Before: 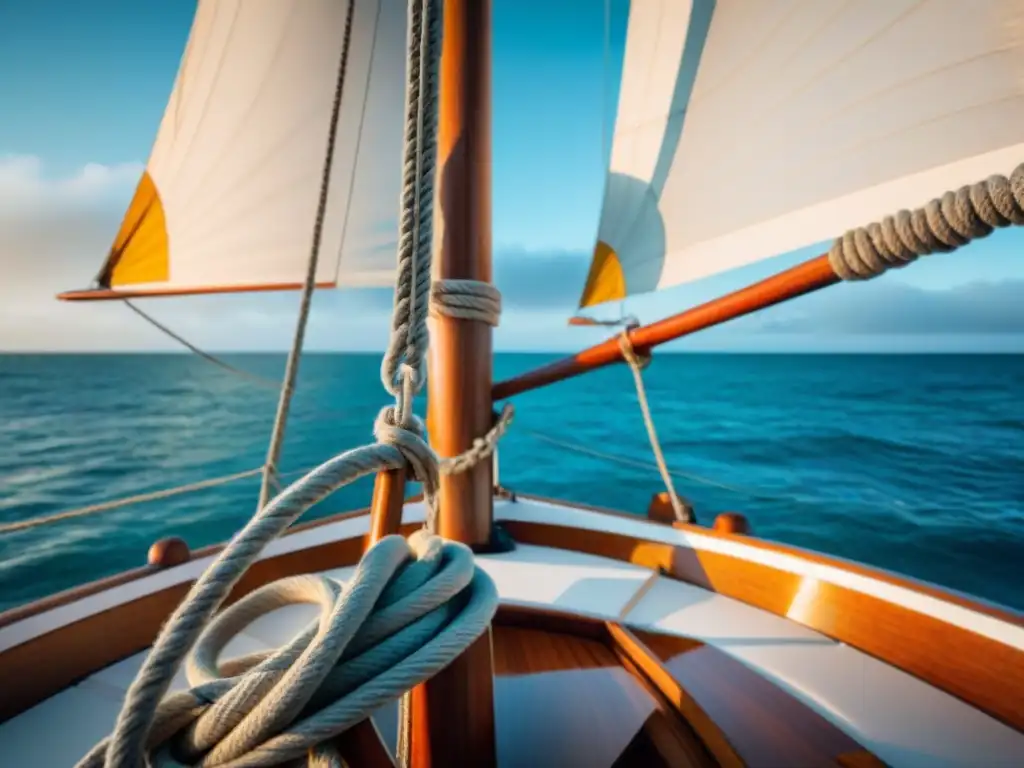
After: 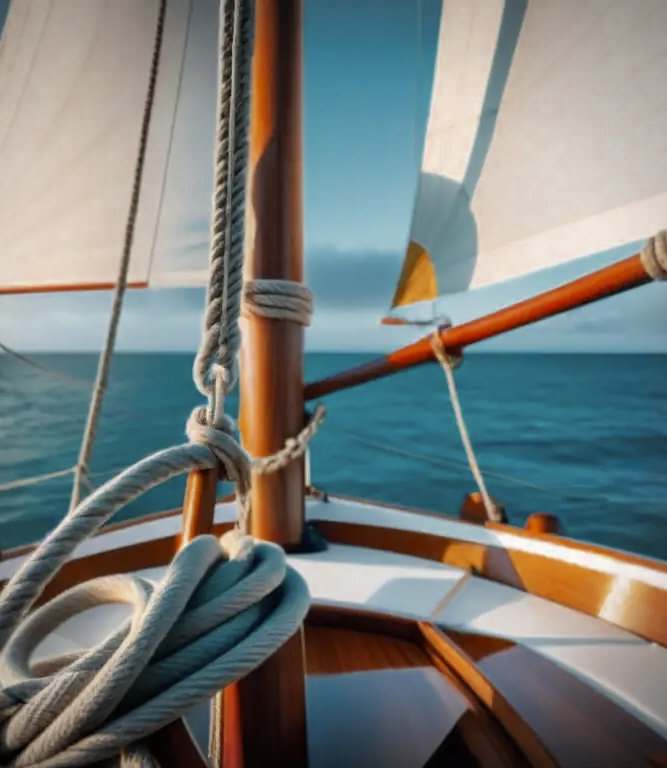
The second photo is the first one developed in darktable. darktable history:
color zones: curves: ch0 [(0, 0.5) (0.125, 0.4) (0.25, 0.5) (0.375, 0.4) (0.5, 0.4) (0.625, 0.35) (0.75, 0.35) (0.875, 0.5)]; ch1 [(0, 0.35) (0.125, 0.45) (0.25, 0.35) (0.375, 0.35) (0.5, 0.35) (0.625, 0.35) (0.75, 0.45) (0.875, 0.35)]; ch2 [(0, 0.6) (0.125, 0.5) (0.25, 0.5) (0.375, 0.6) (0.5, 0.6) (0.625, 0.5) (0.75, 0.5) (0.875, 0.5)]
color calibration: illuminant same as pipeline (D50), adaptation XYZ, x 0.345, y 0.357, temperature 5004.83 K
vignetting: fall-off radius 61.25%, unbound false
tone equalizer: edges refinement/feathering 500, mask exposure compensation -1.57 EV, preserve details no
crop and rotate: left 18.453%, right 16.388%
